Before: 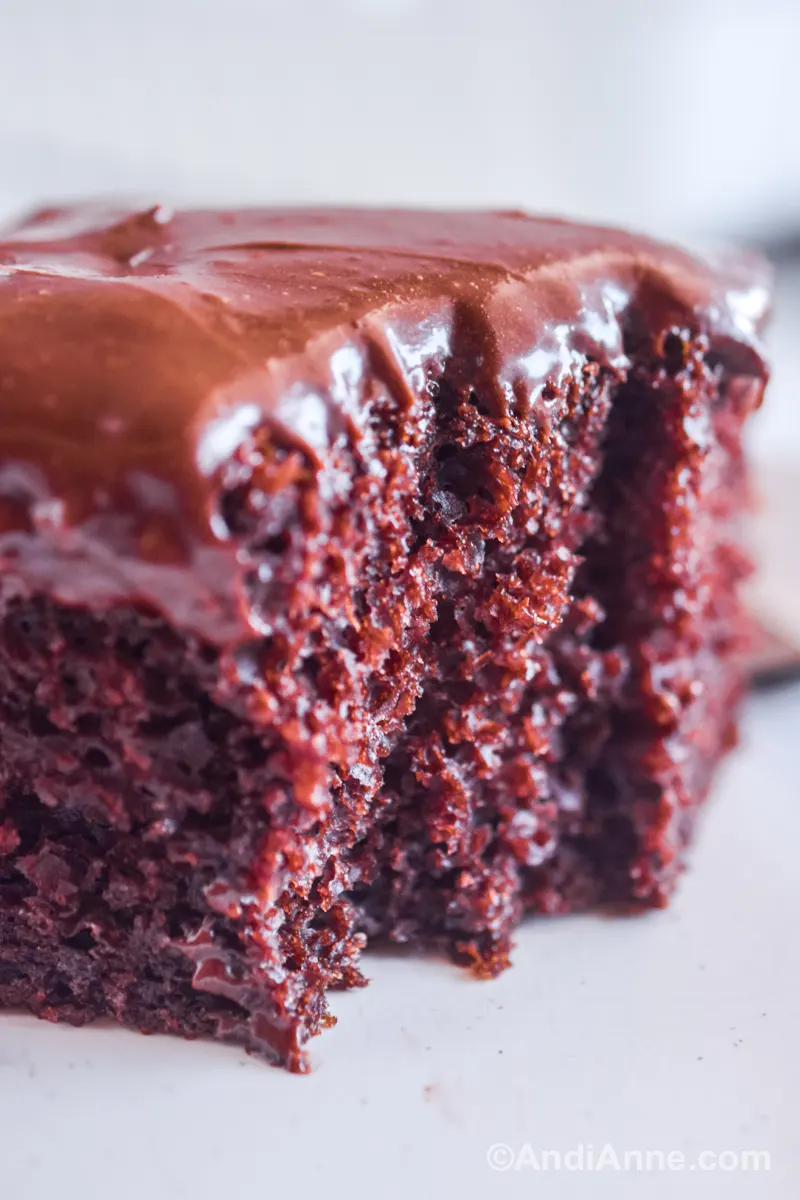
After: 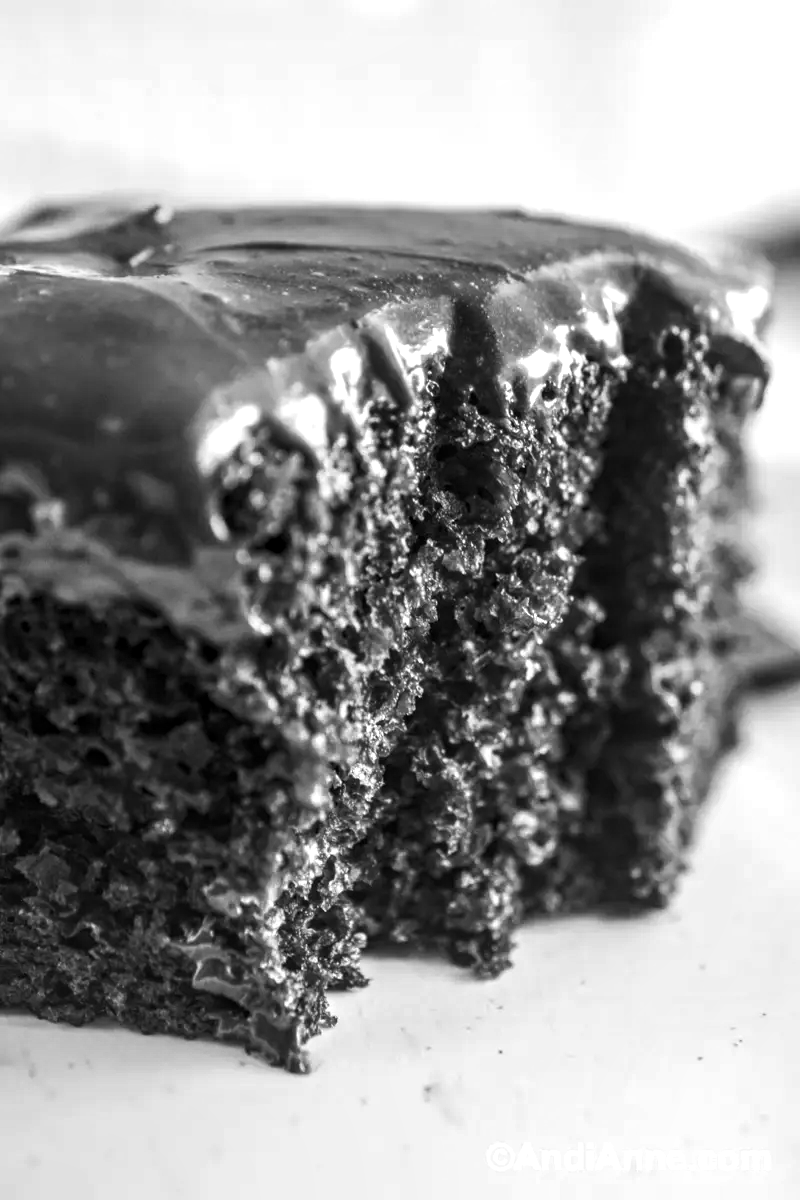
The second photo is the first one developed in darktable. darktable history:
local contrast: on, module defaults
monochrome: a 32, b 64, size 2.3
contrast brightness saturation: contrast 0.07, brightness -0.14, saturation 0.11
haze removal: compatibility mode true, adaptive false
color balance rgb: perceptual saturation grading › global saturation 25%, perceptual saturation grading › highlights -50%, perceptual saturation grading › shadows 30%, perceptual brilliance grading › global brilliance 12%, global vibrance 20%
